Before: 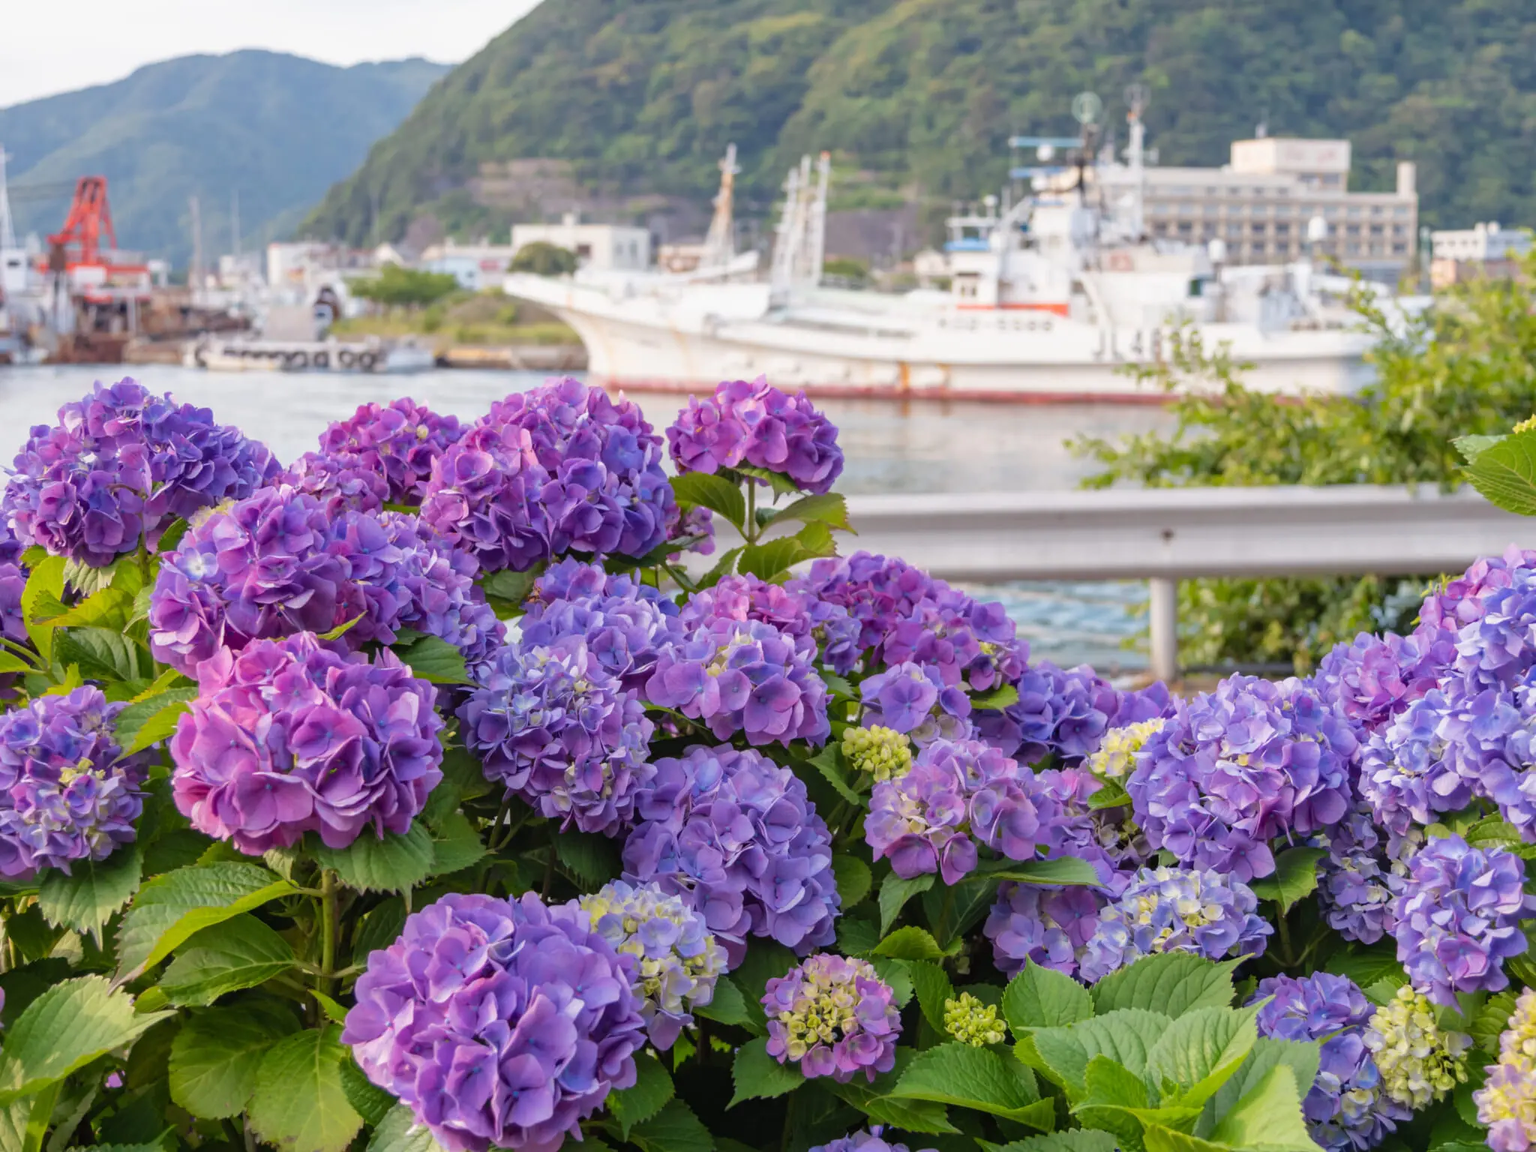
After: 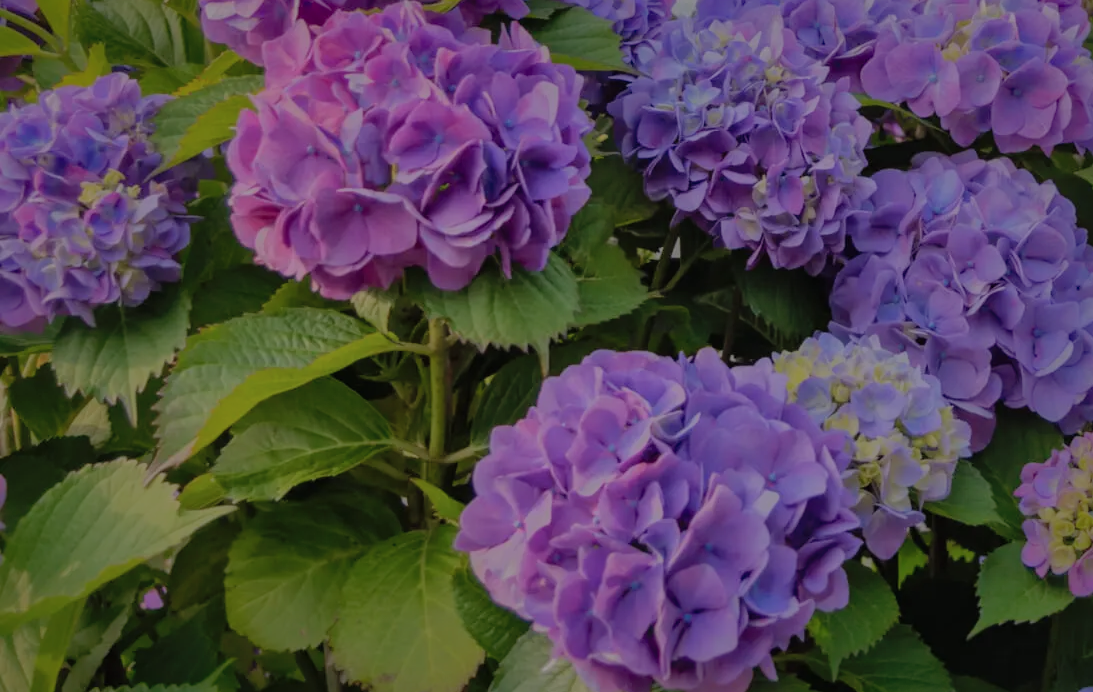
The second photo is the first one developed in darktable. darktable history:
exposure: exposure -1.468 EV, compensate highlight preservation false
shadows and highlights: shadows 60, highlights -60
crop and rotate: top 54.778%, right 46.61%, bottom 0.159%
